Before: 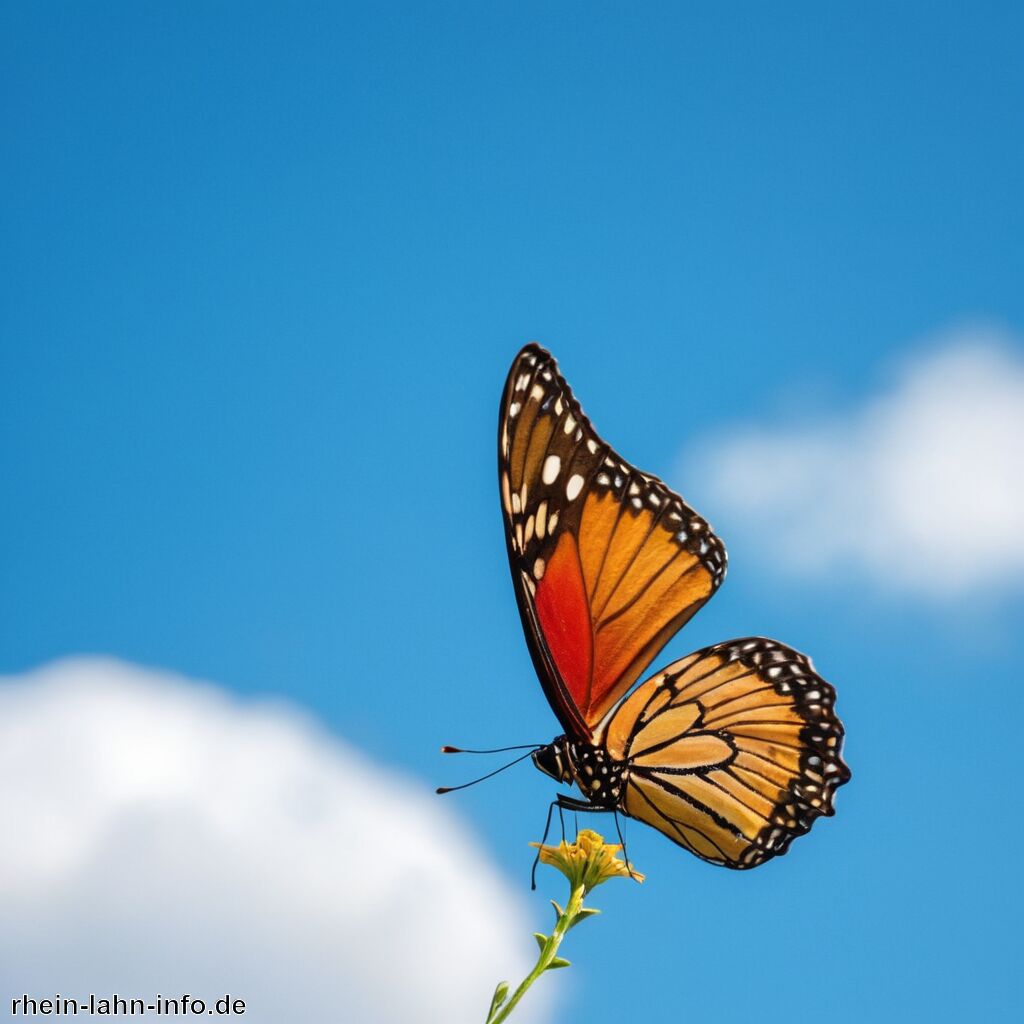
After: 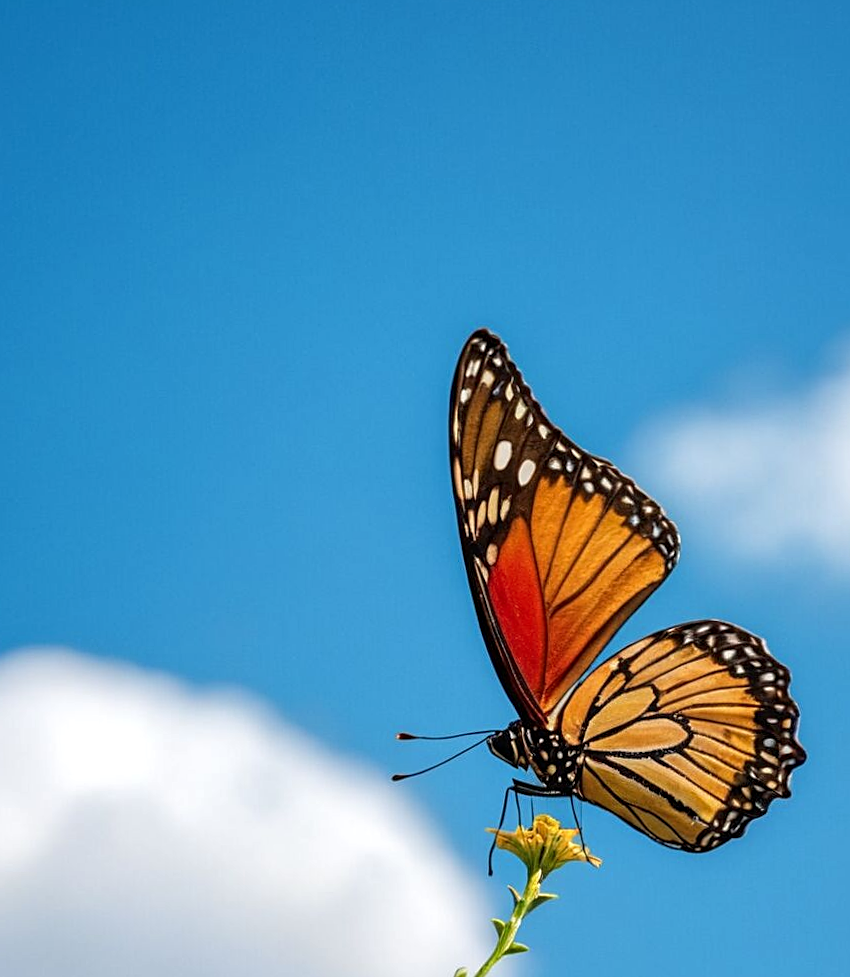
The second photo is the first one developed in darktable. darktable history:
local contrast: on, module defaults
crop and rotate: angle 0.762°, left 4.185%, top 0.728%, right 11.704%, bottom 2.535%
sharpen: on, module defaults
